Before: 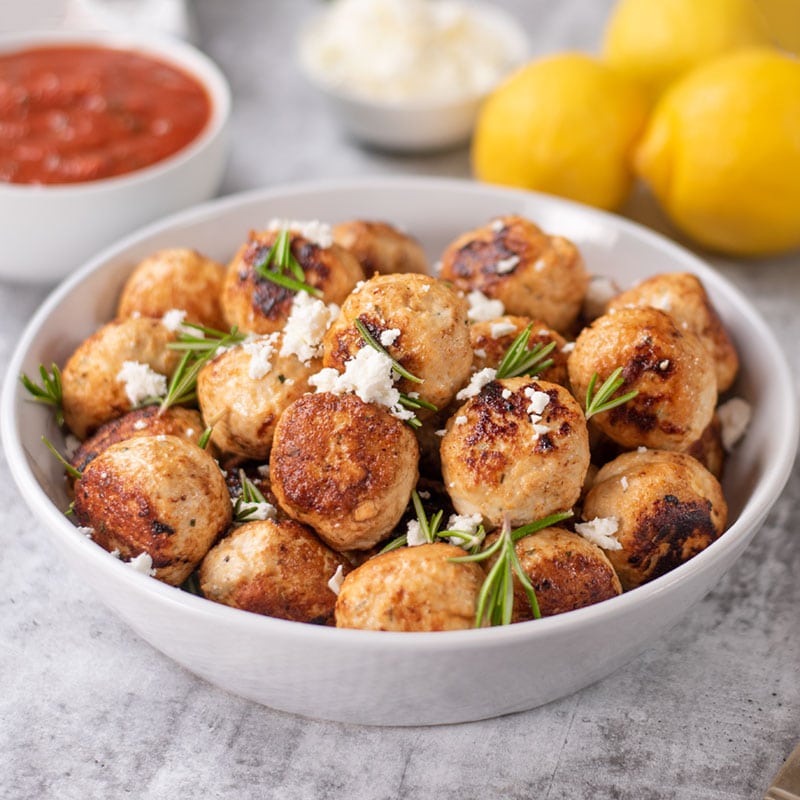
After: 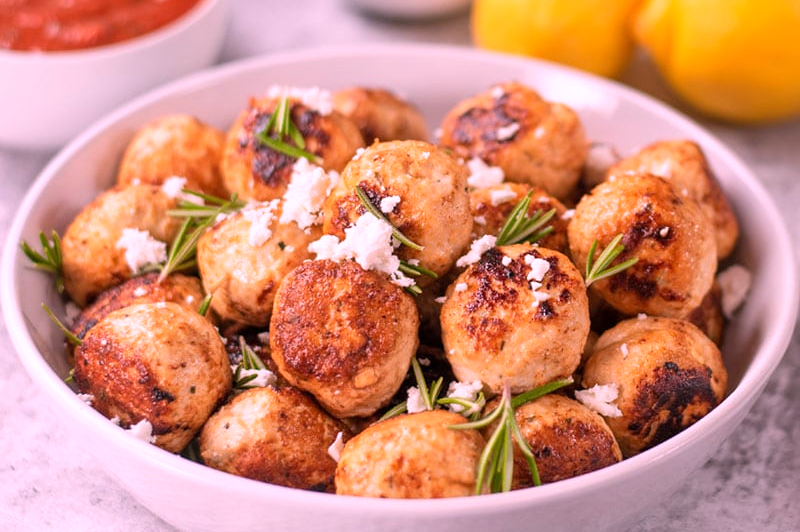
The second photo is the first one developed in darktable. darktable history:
white balance: red 1.188, blue 1.11
crop: top 16.727%, bottom 16.727%
